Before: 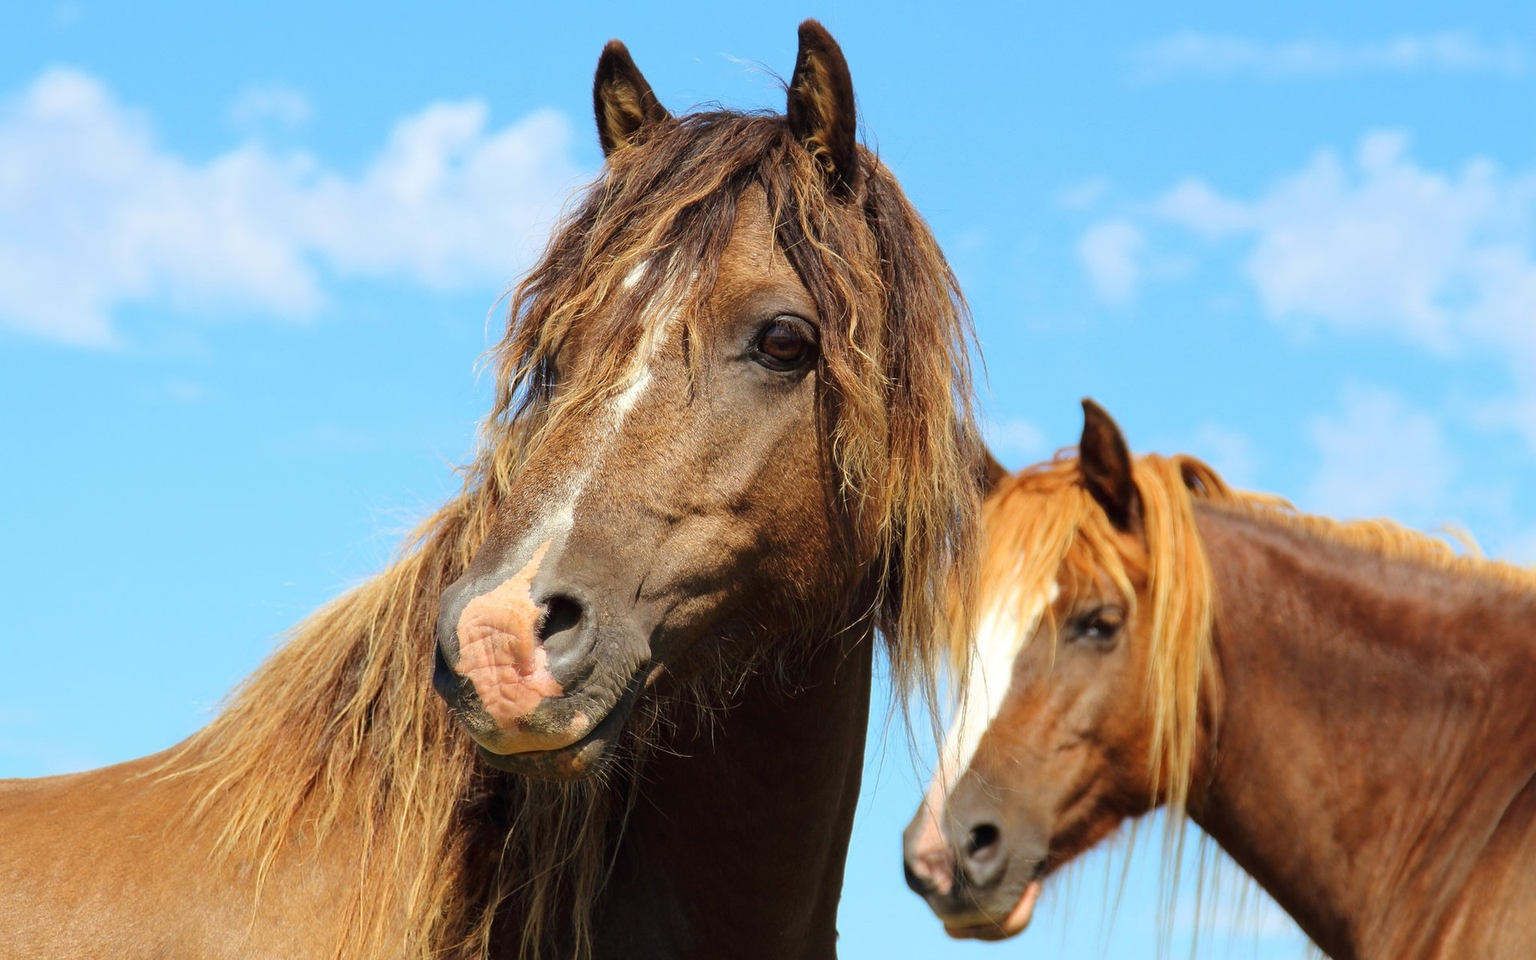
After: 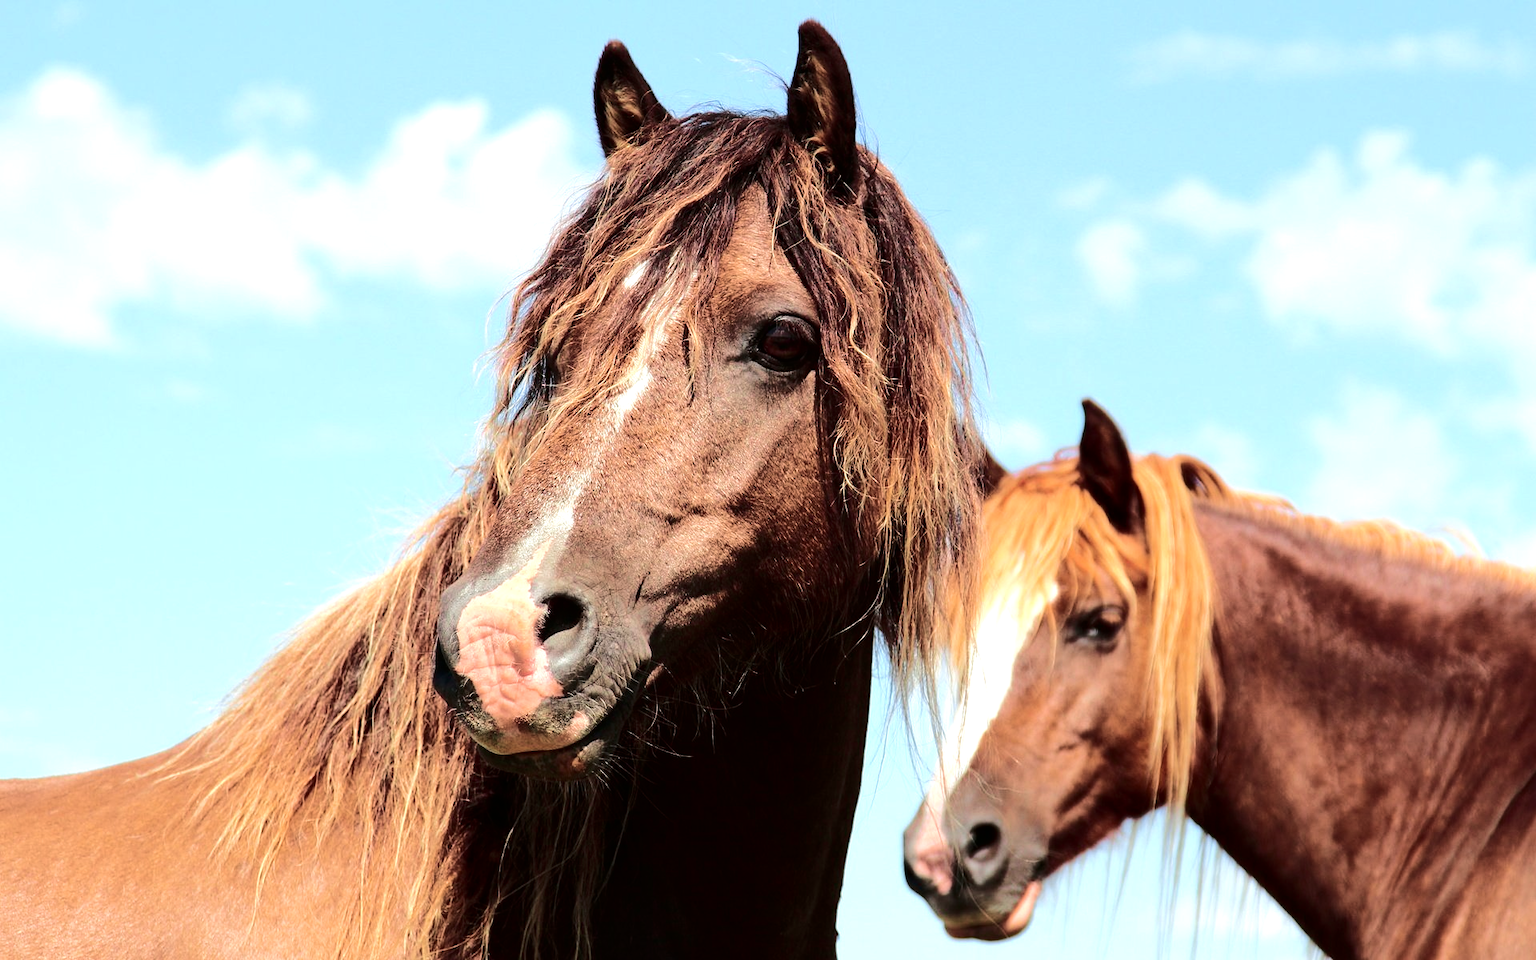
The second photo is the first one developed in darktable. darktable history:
tone equalizer: -8 EV -0.75 EV, -7 EV -0.7 EV, -6 EV -0.6 EV, -5 EV -0.4 EV, -3 EV 0.4 EV, -2 EV 0.6 EV, -1 EV 0.7 EV, +0 EV 0.75 EV, edges refinement/feathering 500, mask exposure compensation -1.57 EV, preserve details no
tone curve: curves: ch0 [(0, 0) (0.058, 0.022) (0.265, 0.208) (0.41, 0.417) (0.485, 0.524) (0.638, 0.673) (0.845, 0.828) (0.994, 0.964)]; ch1 [(0, 0) (0.136, 0.146) (0.317, 0.34) (0.382, 0.408) (0.469, 0.482) (0.498, 0.497) (0.557, 0.573) (0.644, 0.643) (0.725, 0.765) (1, 1)]; ch2 [(0, 0) (0.352, 0.403) (0.45, 0.469) (0.502, 0.504) (0.54, 0.524) (0.592, 0.566) (0.638, 0.599) (1, 1)], color space Lab, independent channels, preserve colors none
velvia: on, module defaults
